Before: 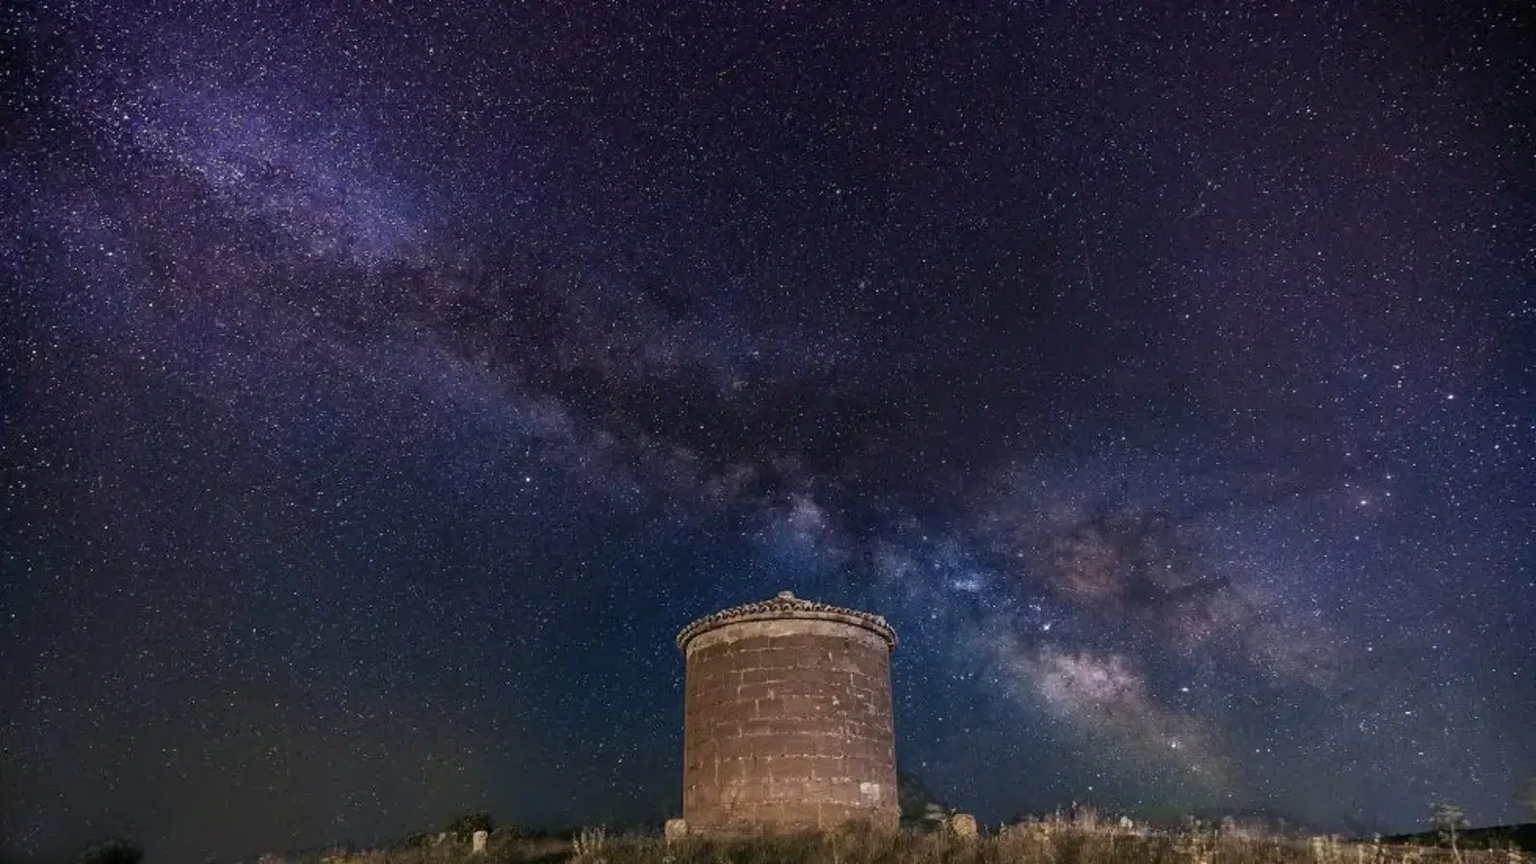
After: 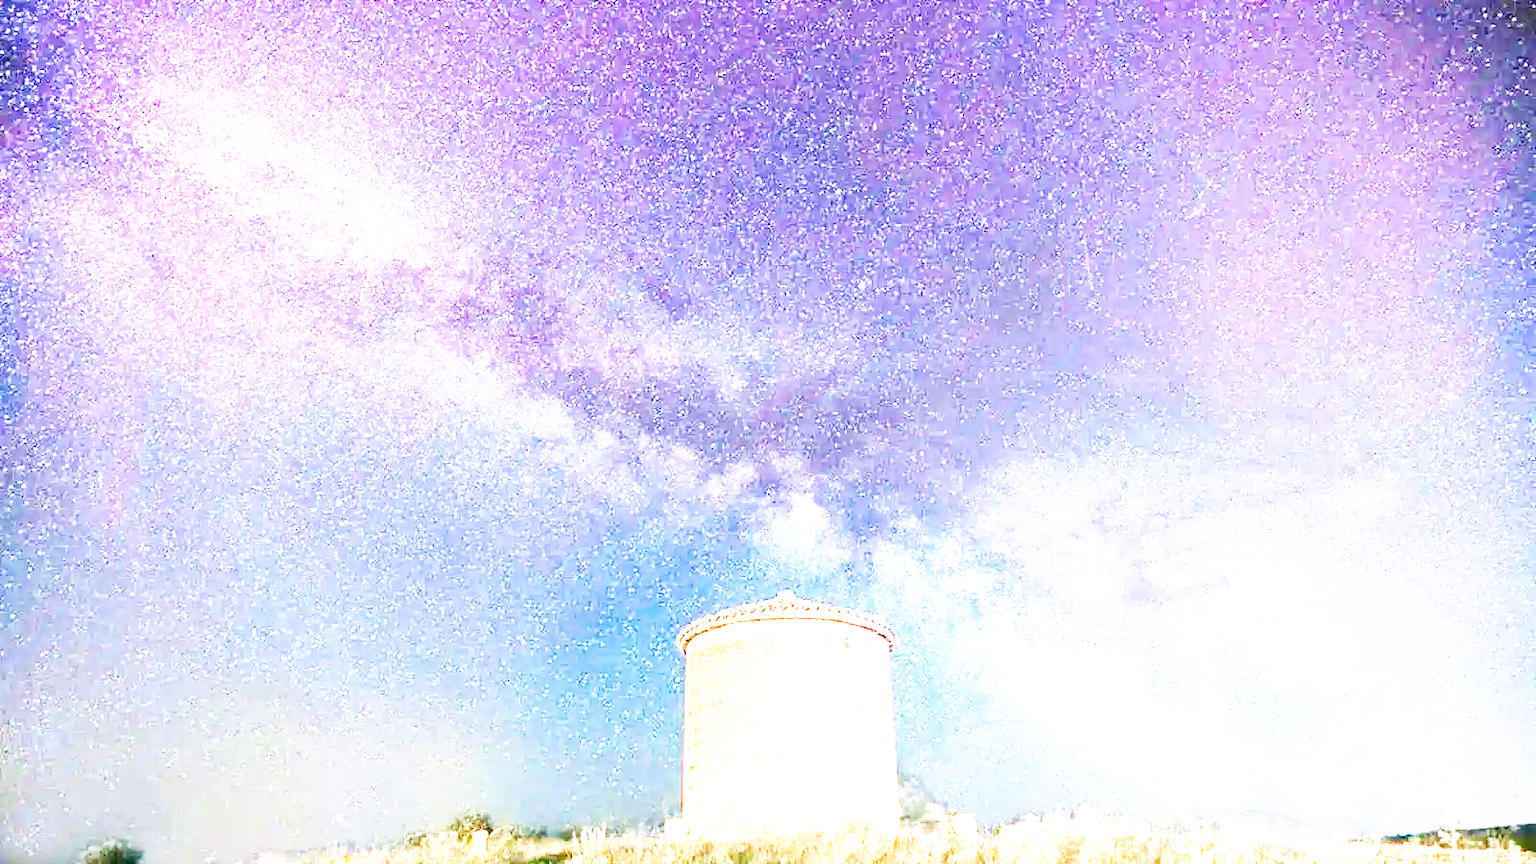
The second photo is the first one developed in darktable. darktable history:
base curve: curves: ch0 [(0, 0) (0.007, 0.004) (0.027, 0.03) (0.046, 0.07) (0.207, 0.54) (0.442, 0.872) (0.673, 0.972) (1, 1)], preserve colors none
exposure: black level correction 0, exposure 4 EV, compensate exposure bias true, compensate highlight preservation false
contrast brightness saturation: saturation 0.1
